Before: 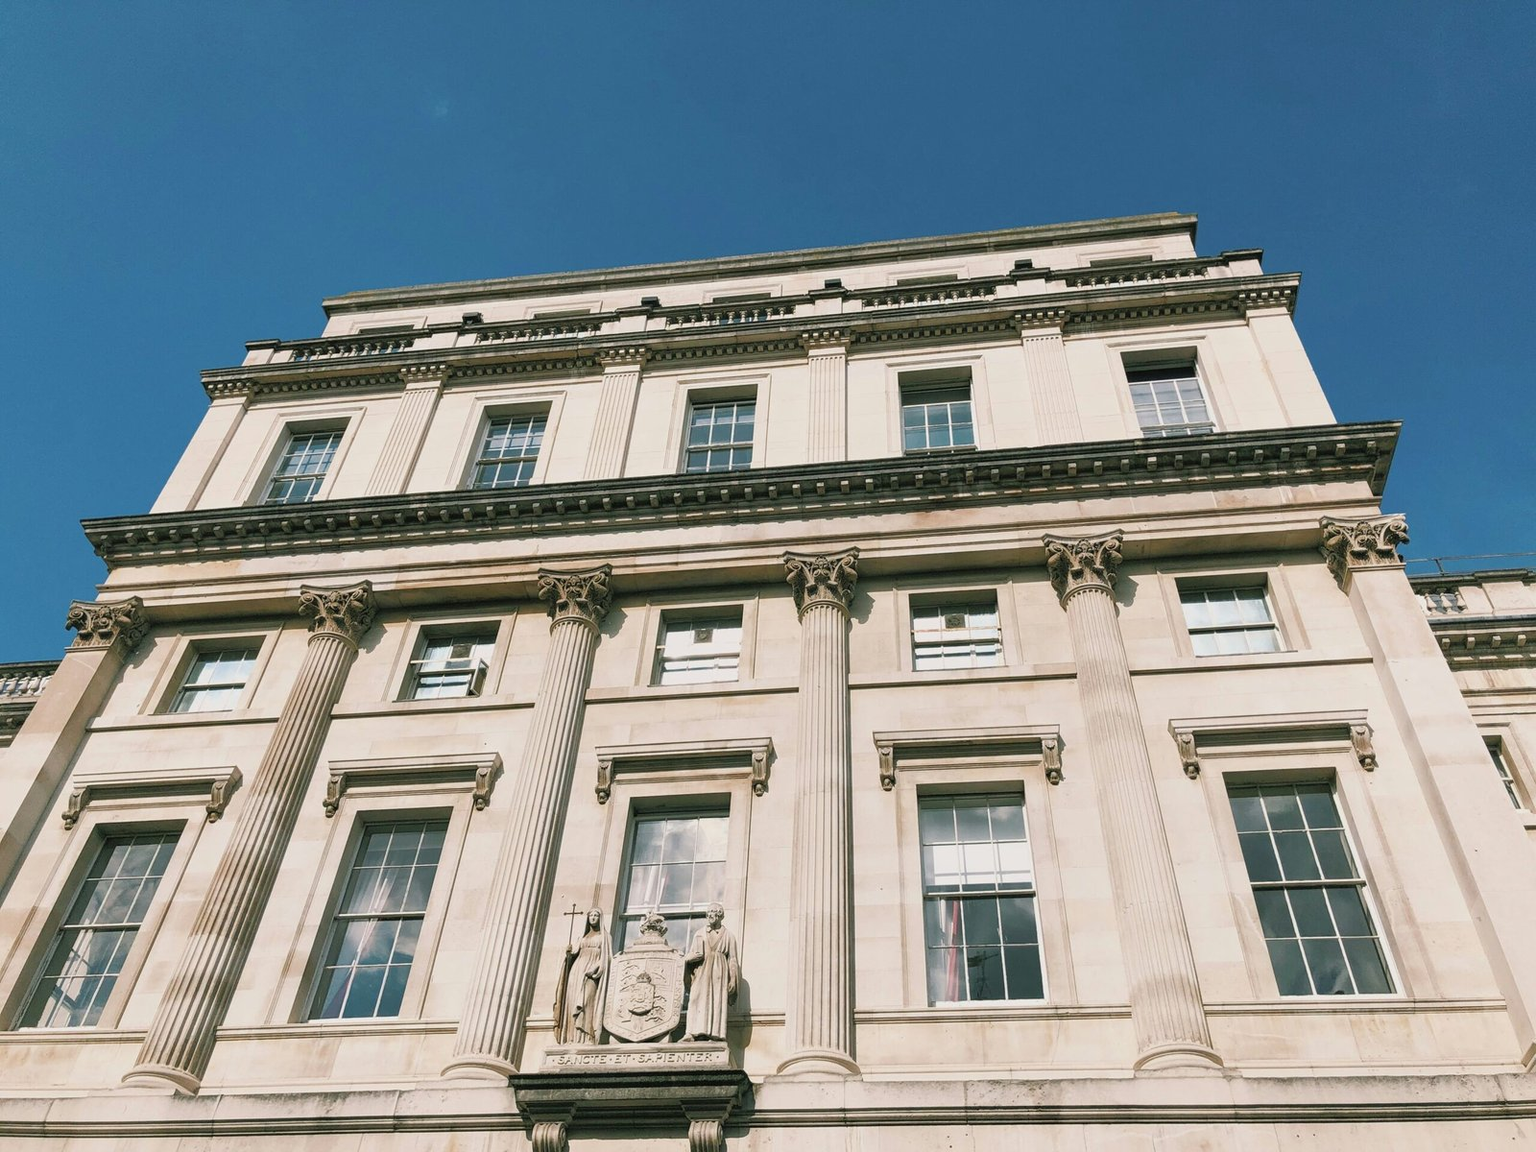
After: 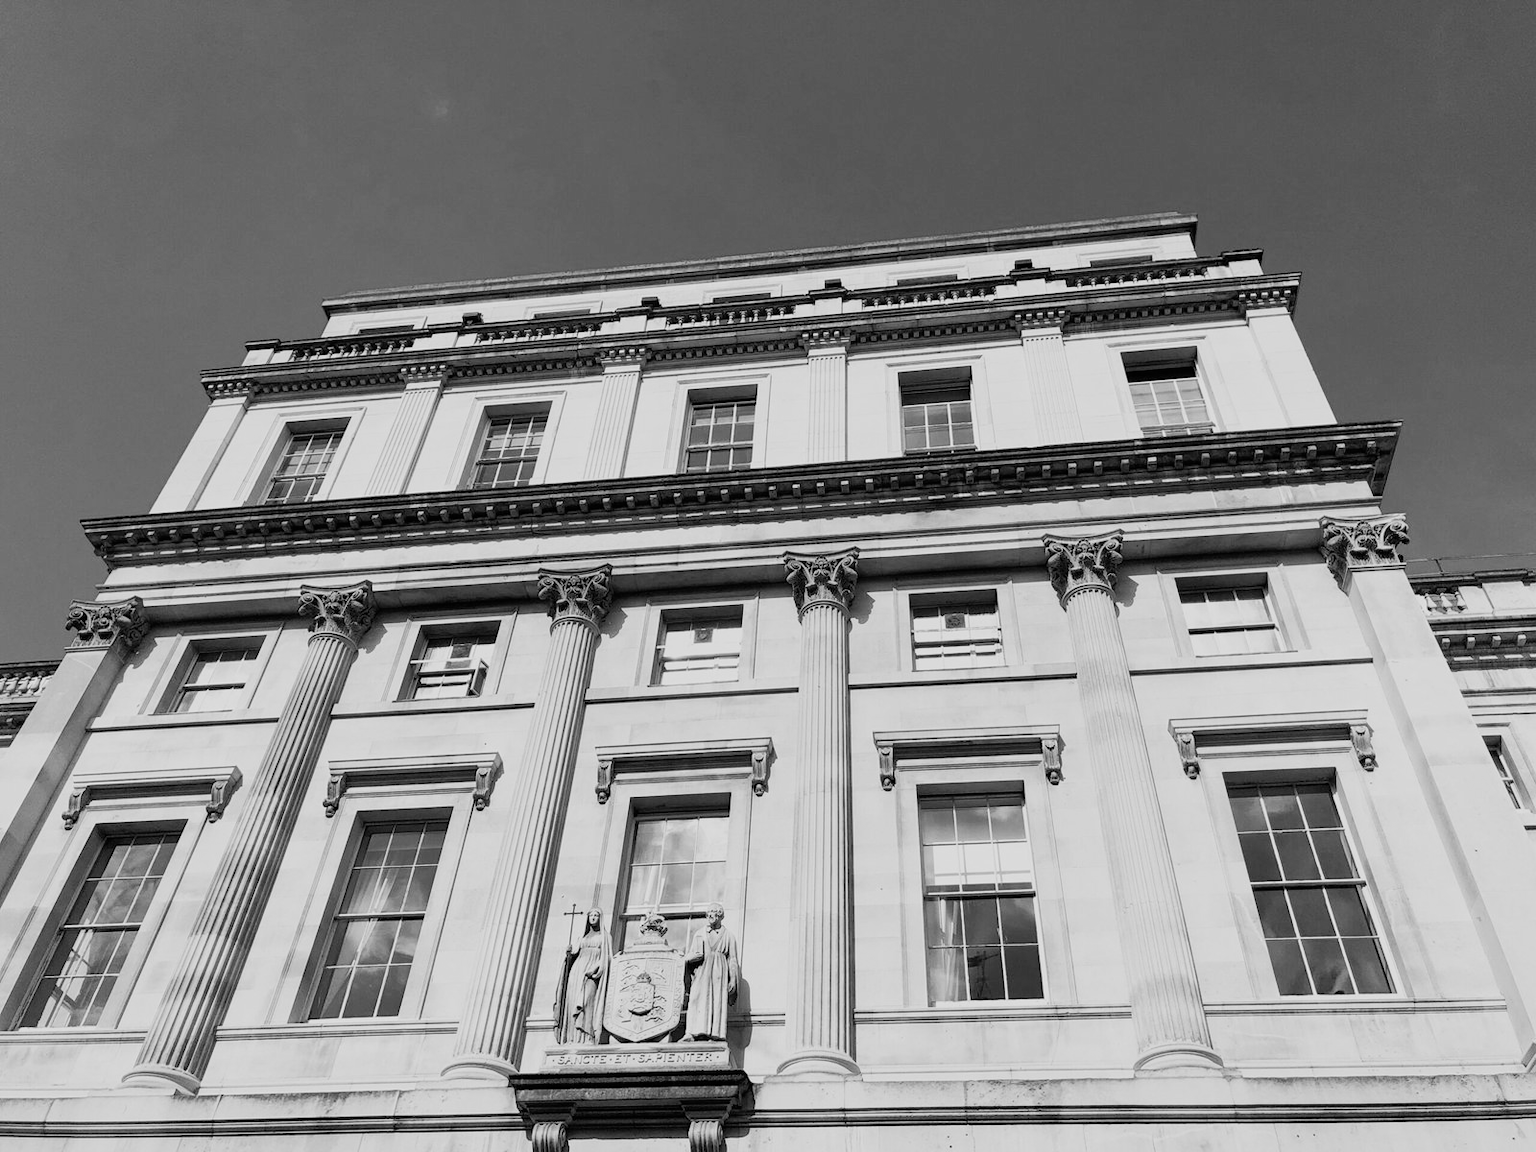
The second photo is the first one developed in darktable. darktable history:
monochrome: on, module defaults
filmic rgb: black relative exposure -16 EV, white relative exposure 5.31 EV, hardness 5.9, contrast 1.25, preserve chrominance no, color science v5 (2021)
